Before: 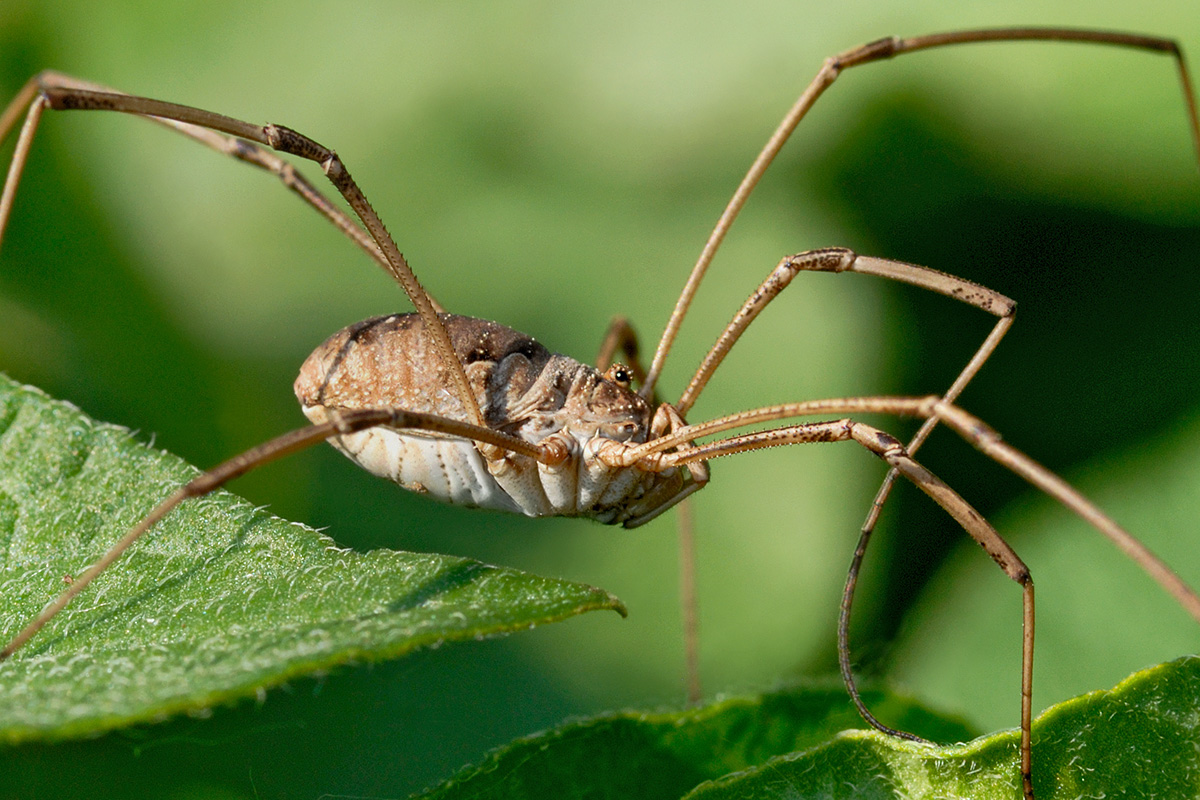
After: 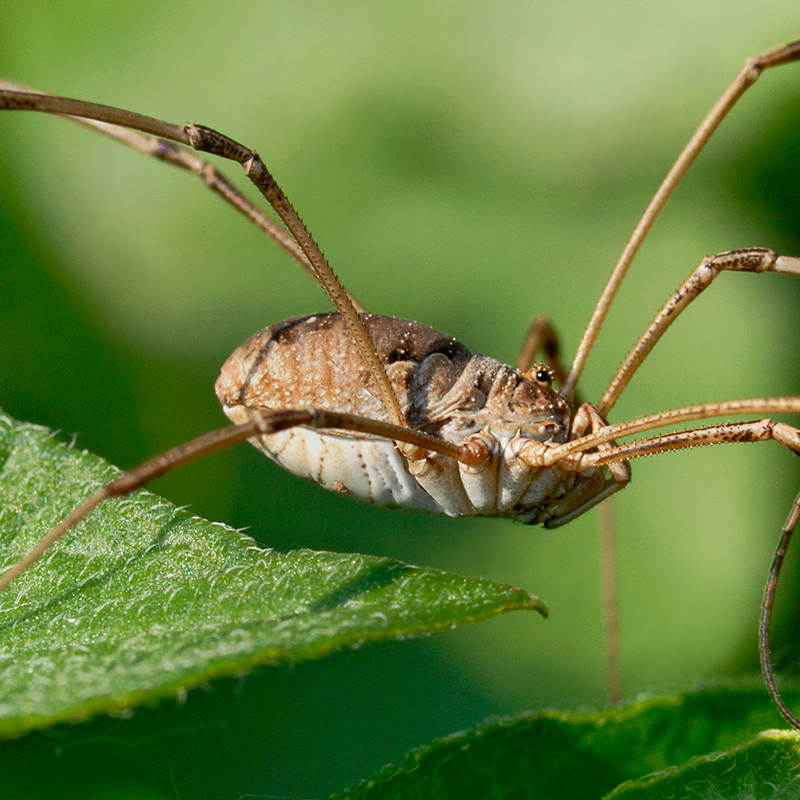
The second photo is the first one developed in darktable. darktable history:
exposure: exposure -0.04 EV, compensate highlight preservation false
color contrast: green-magenta contrast 1.1, blue-yellow contrast 1.1, unbound 0
crop and rotate: left 6.617%, right 26.717%
